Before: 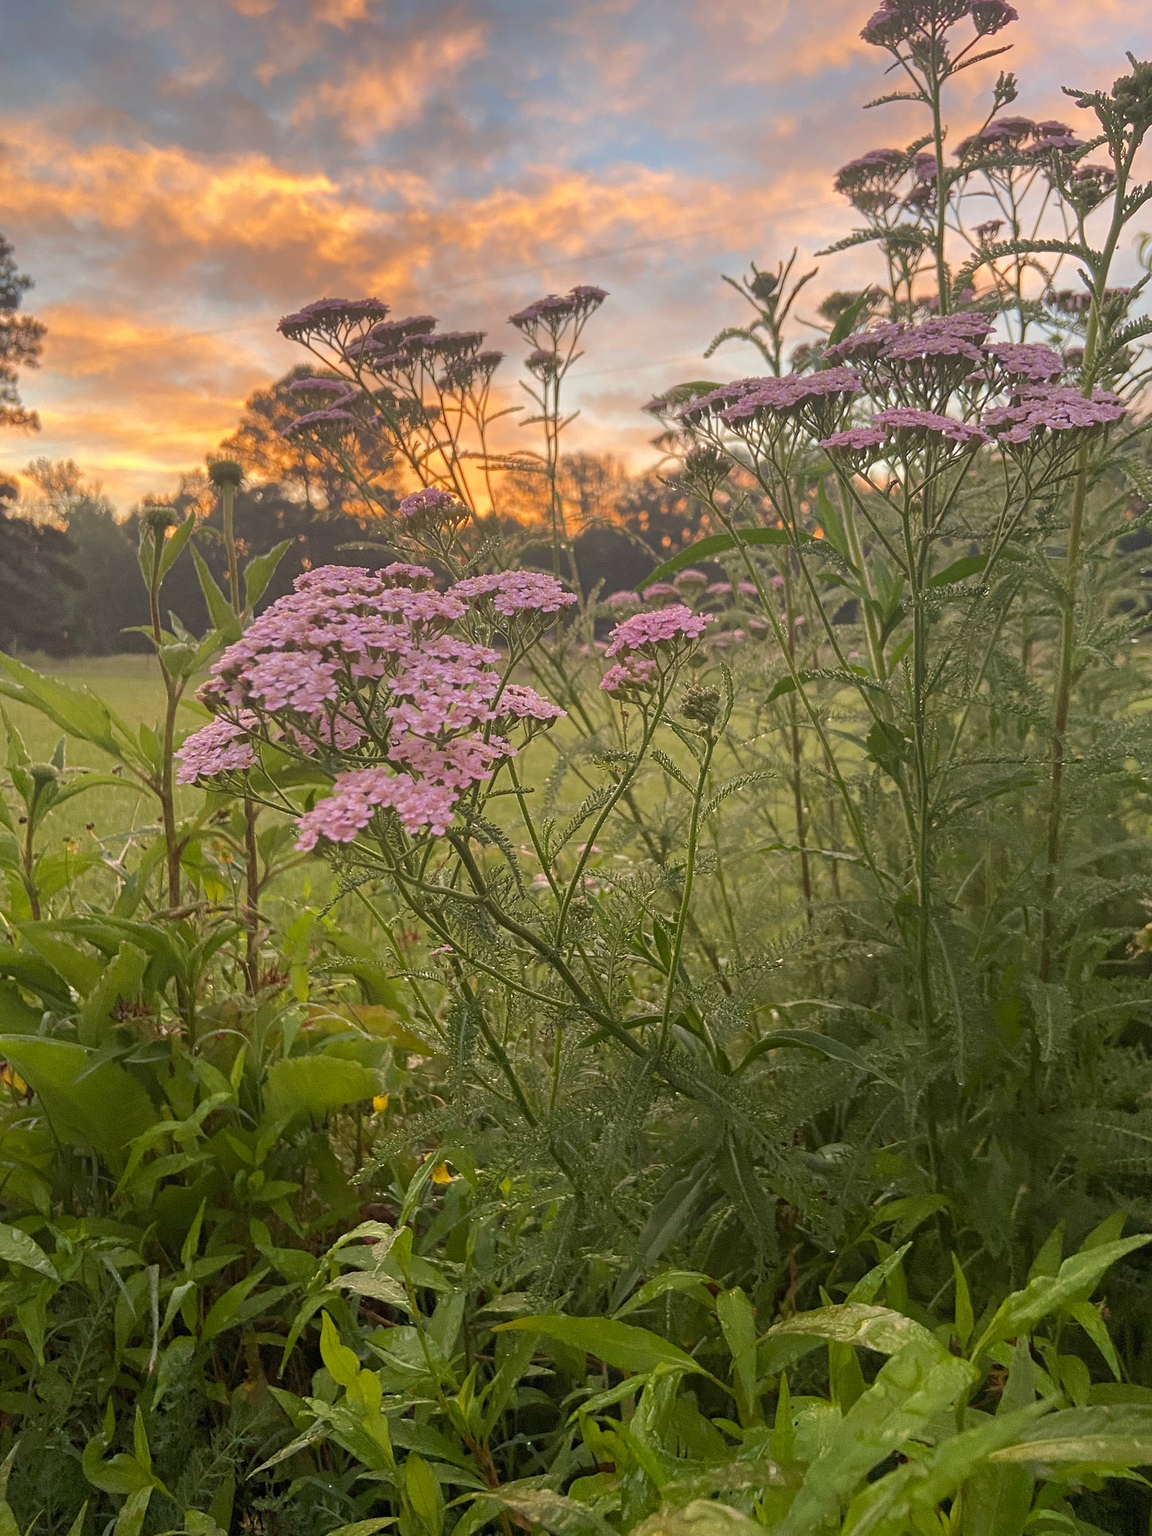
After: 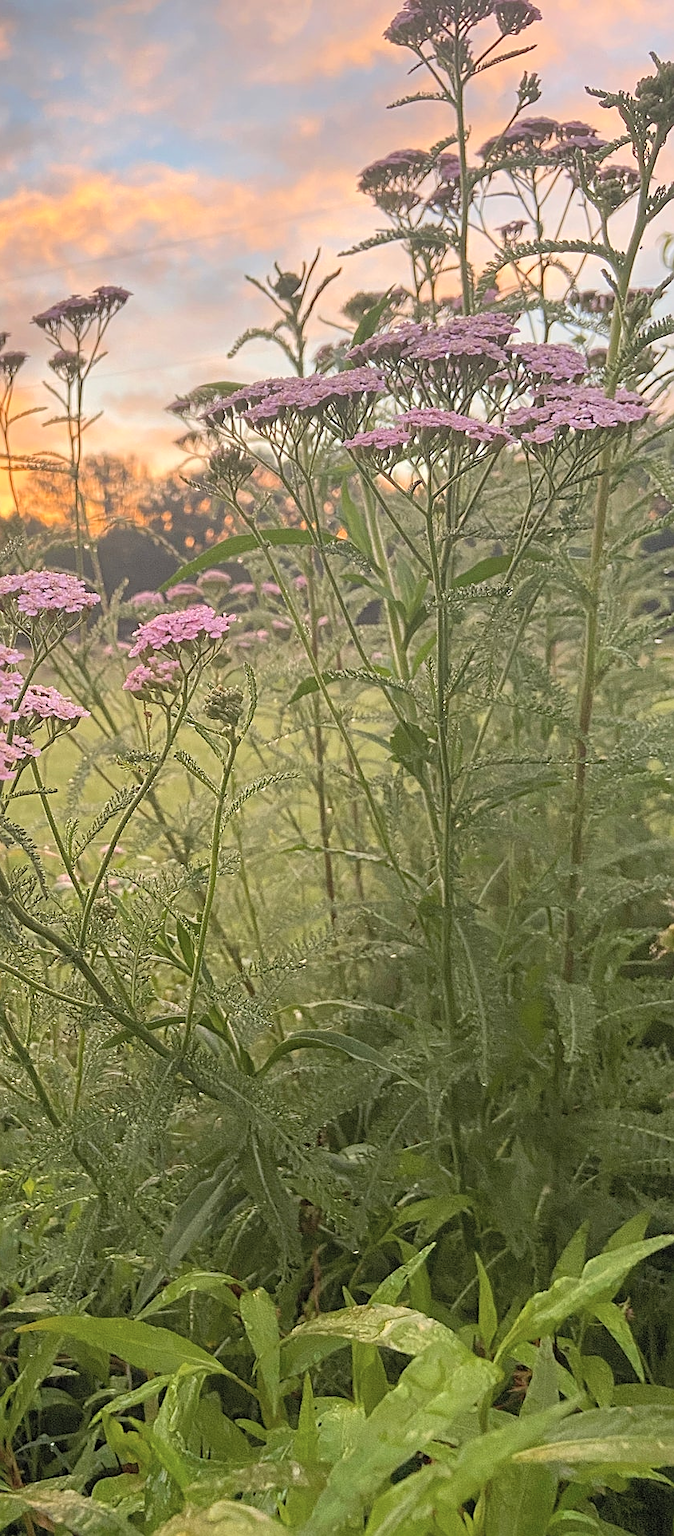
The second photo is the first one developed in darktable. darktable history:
crop: left 41.402%
contrast brightness saturation: contrast 0.14, brightness 0.21
shadows and highlights: shadows 29.61, highlights -30.47, low approximation 0.01, soften with gaussian
sharpen: on, module defaults
